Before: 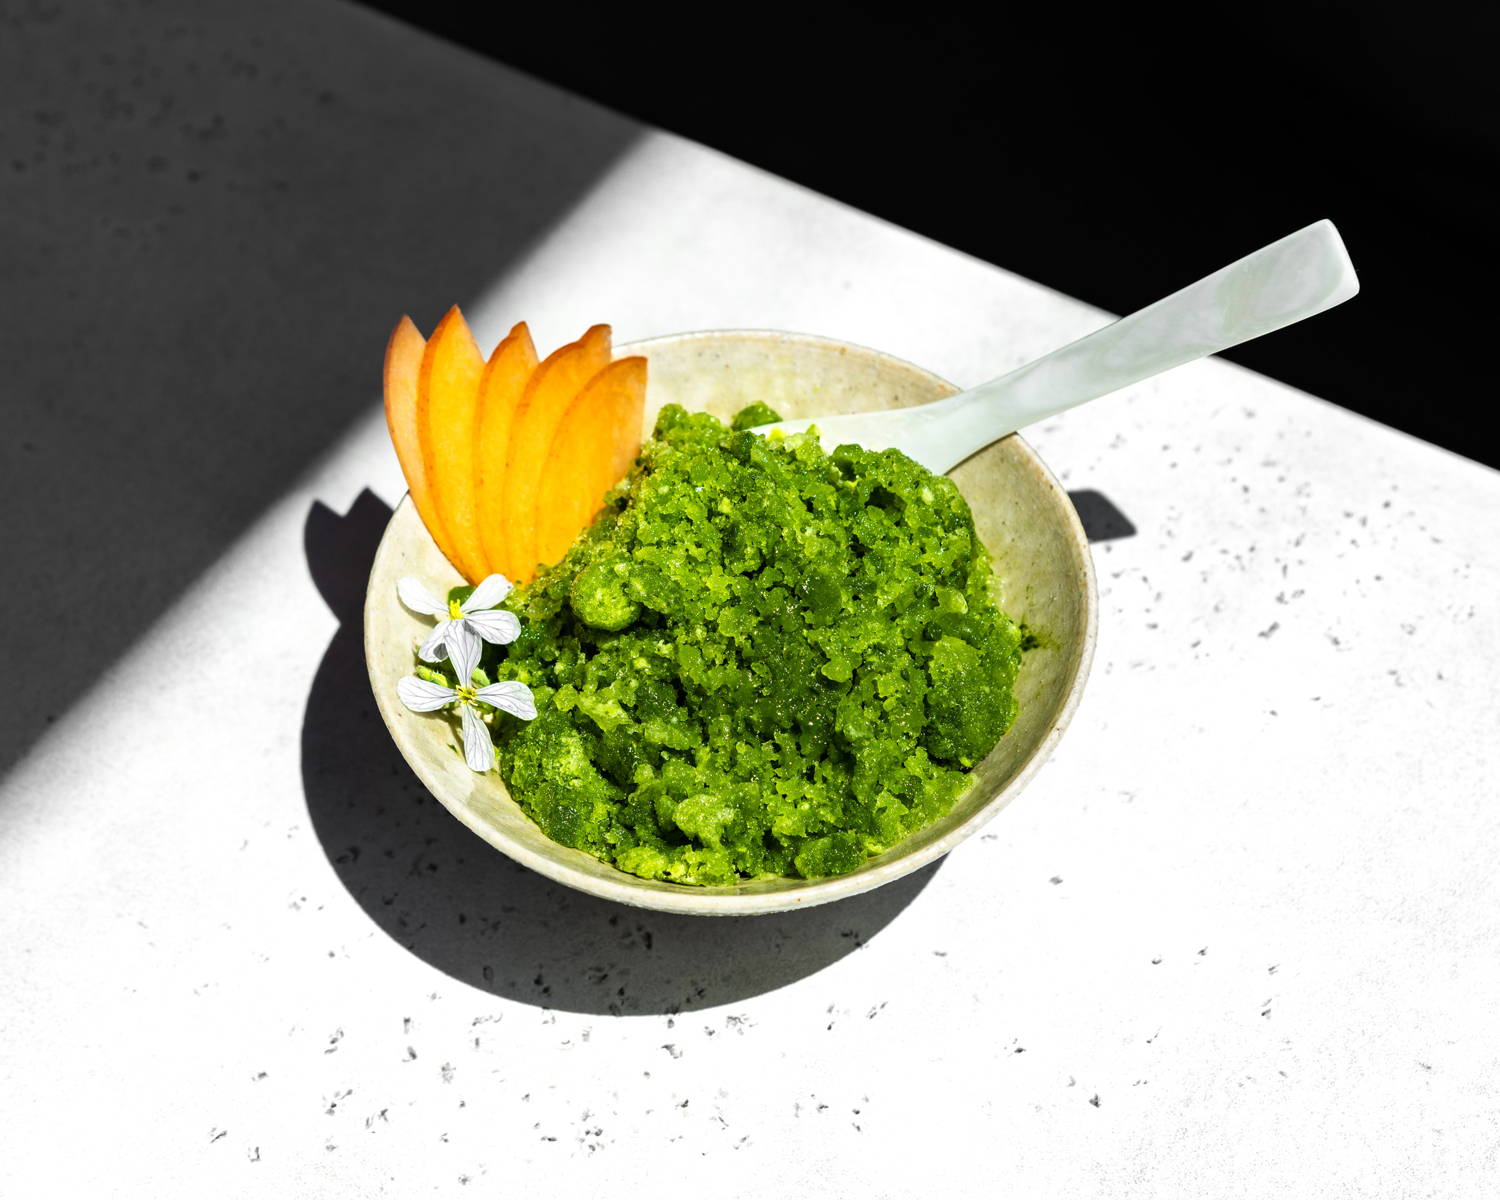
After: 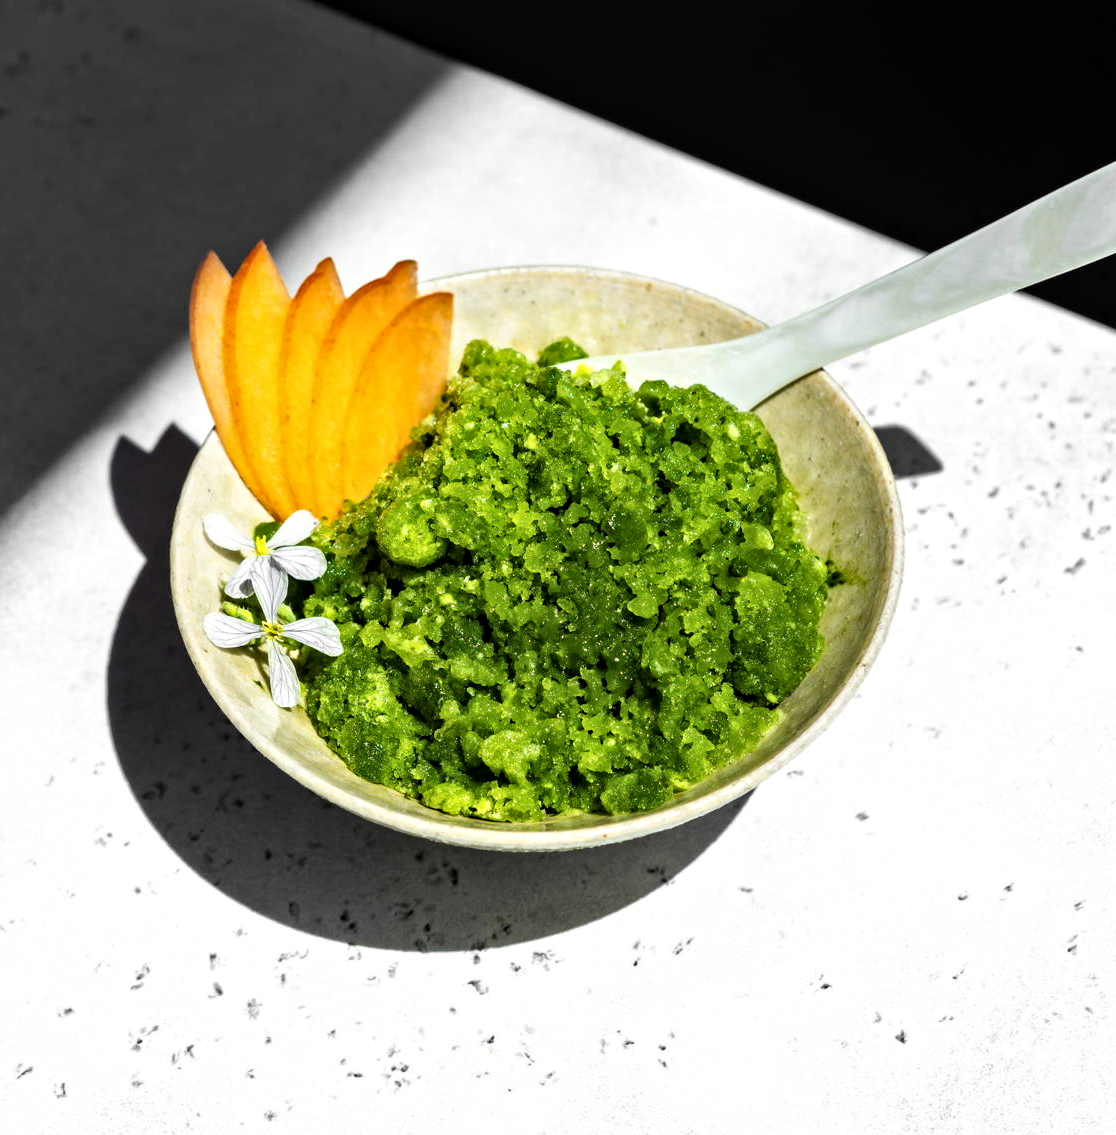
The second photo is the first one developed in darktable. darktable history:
contrast equalizer: octaves 7, y [[0.5, 0.5, 0.544, 0.569, 0.5, 0.5], [0.5 ×6], [0.5 ×6], [0 ×6], [0 ×6]]
crop and rotate: left 12.951%, top 5.394%, right 12.609%
